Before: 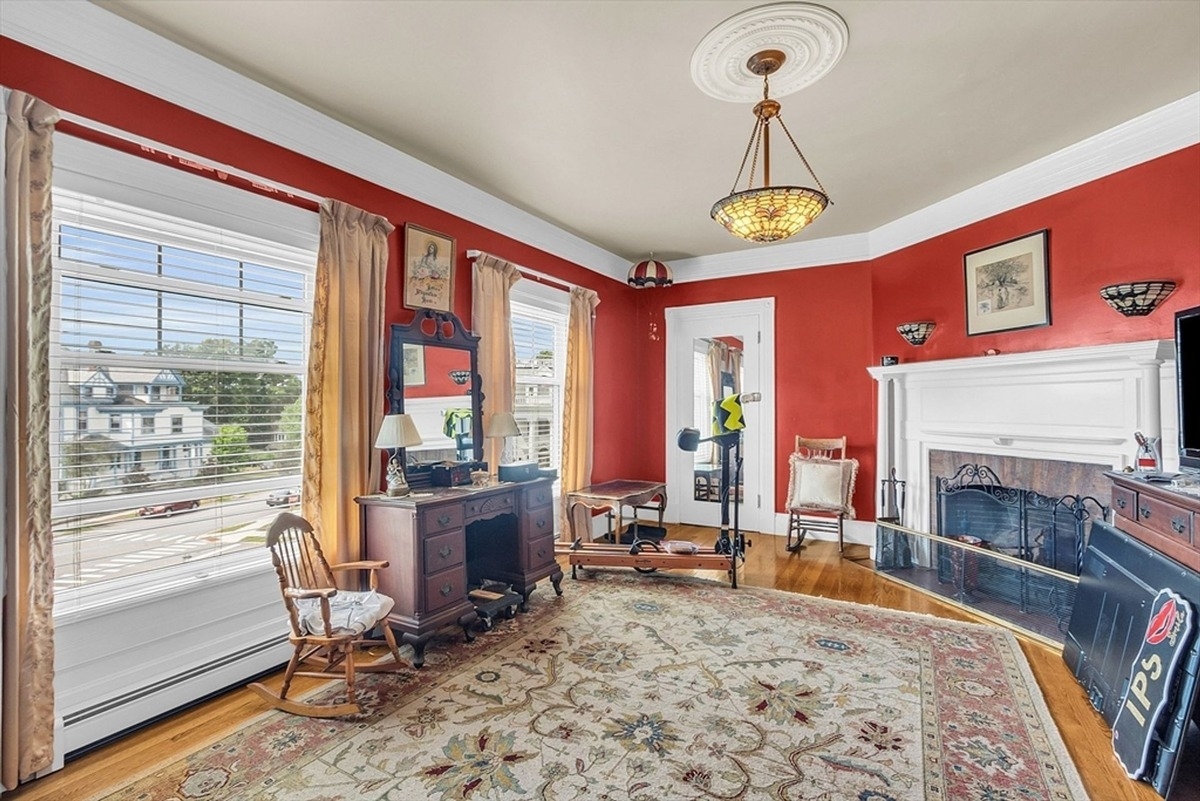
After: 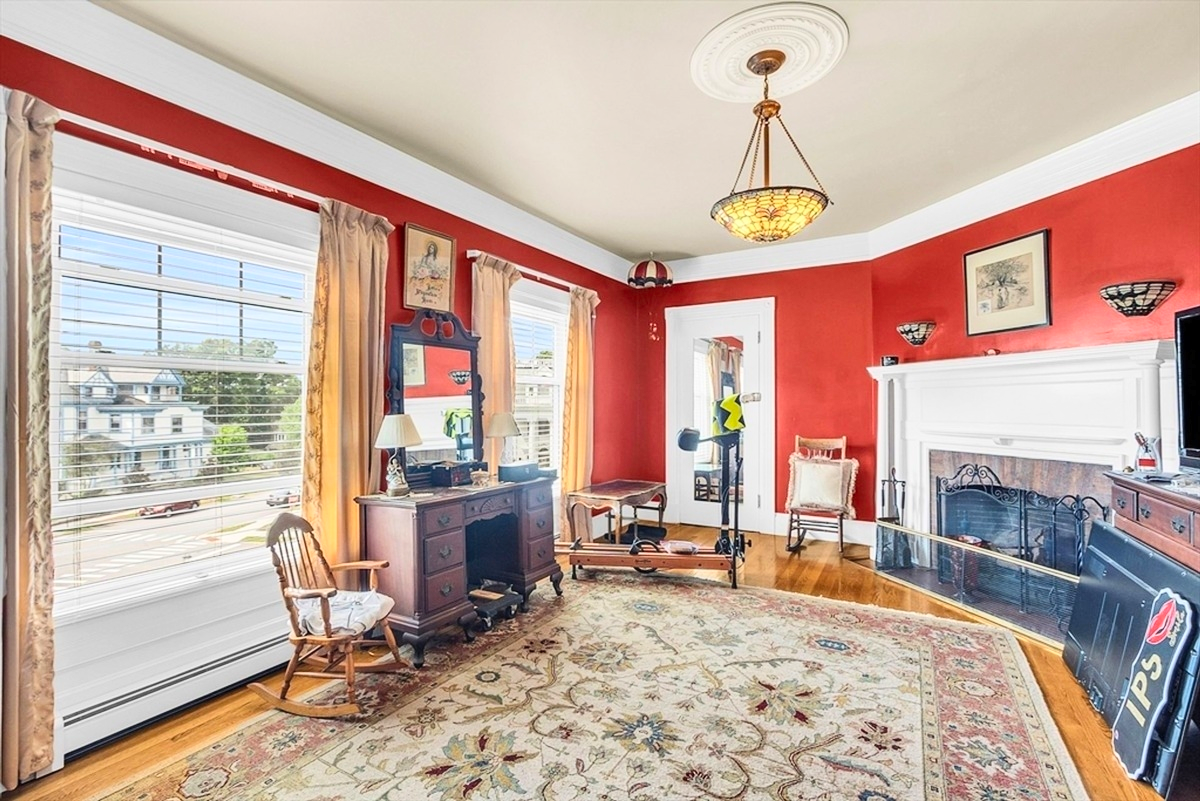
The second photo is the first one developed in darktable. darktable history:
contrast brightness saturation: contrast 0.202, brightness 0.156, saturation 0.223
